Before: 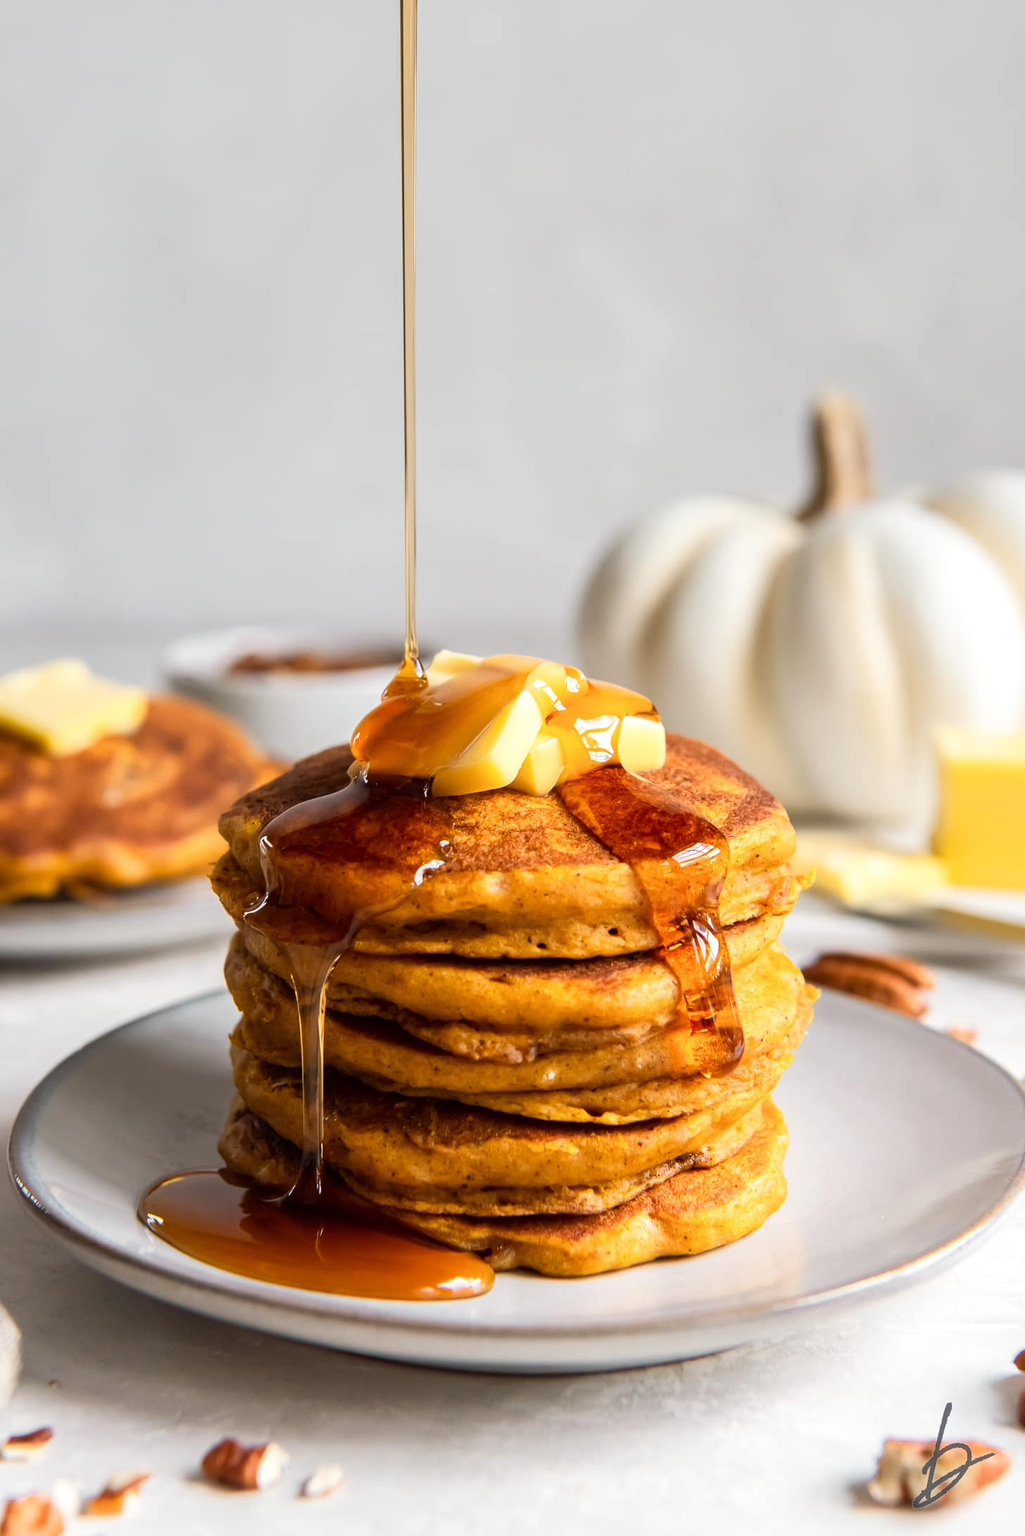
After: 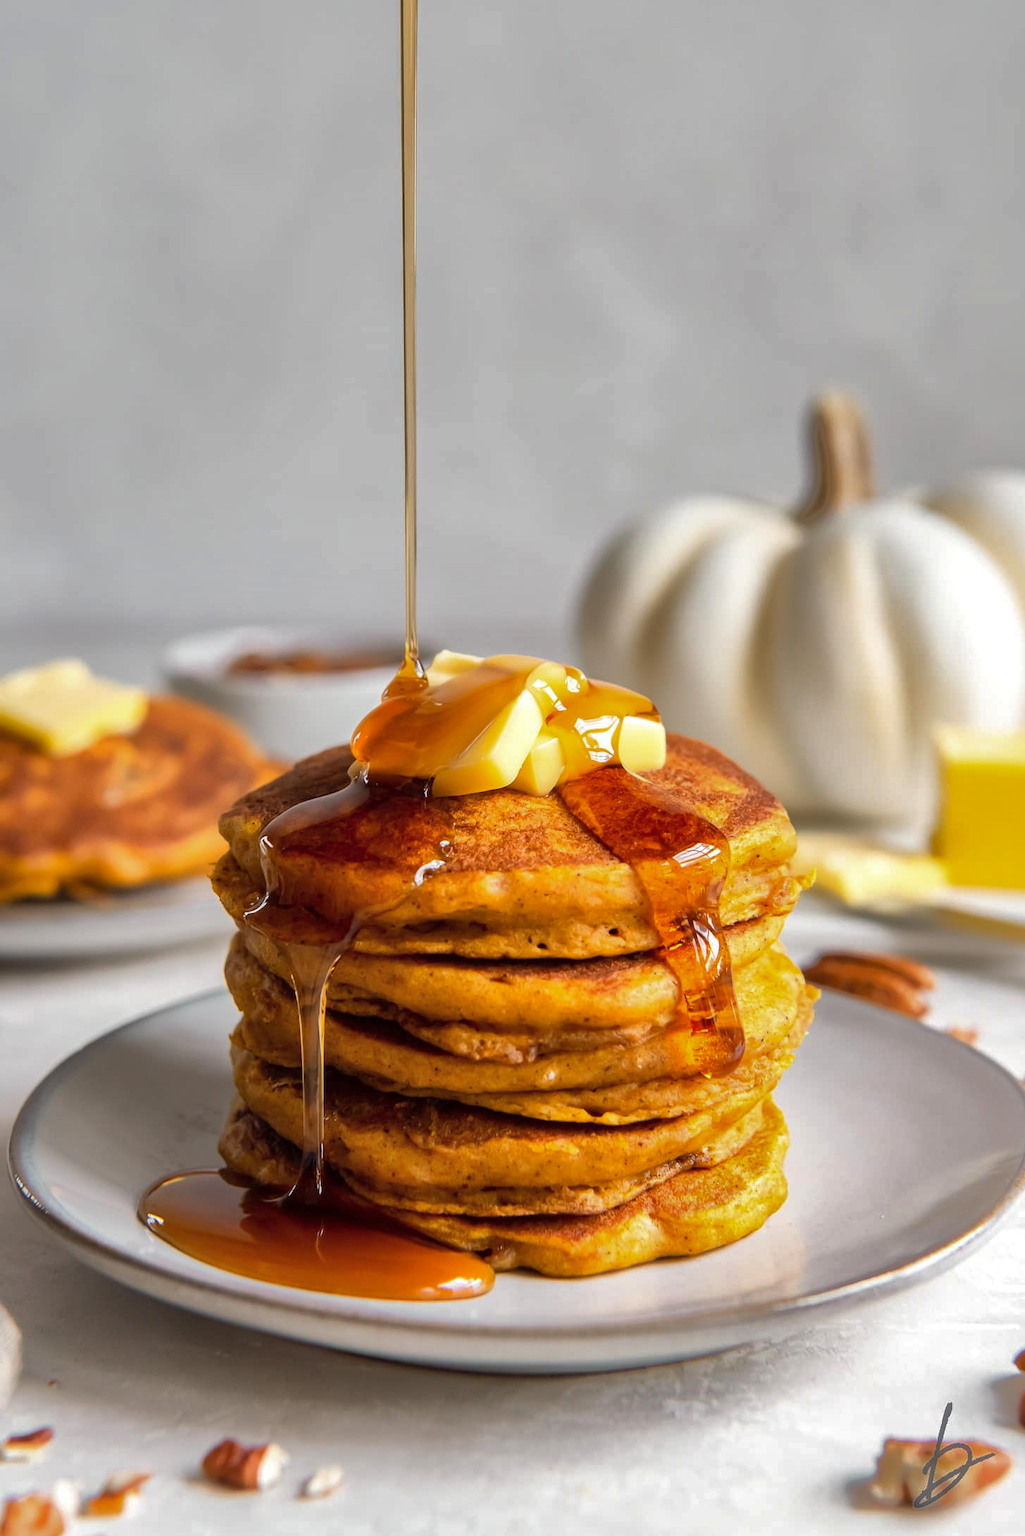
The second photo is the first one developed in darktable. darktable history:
shadows and highlights: shadows 40, highlights -60
rotate and perspective: crop left 0, crop top 0
